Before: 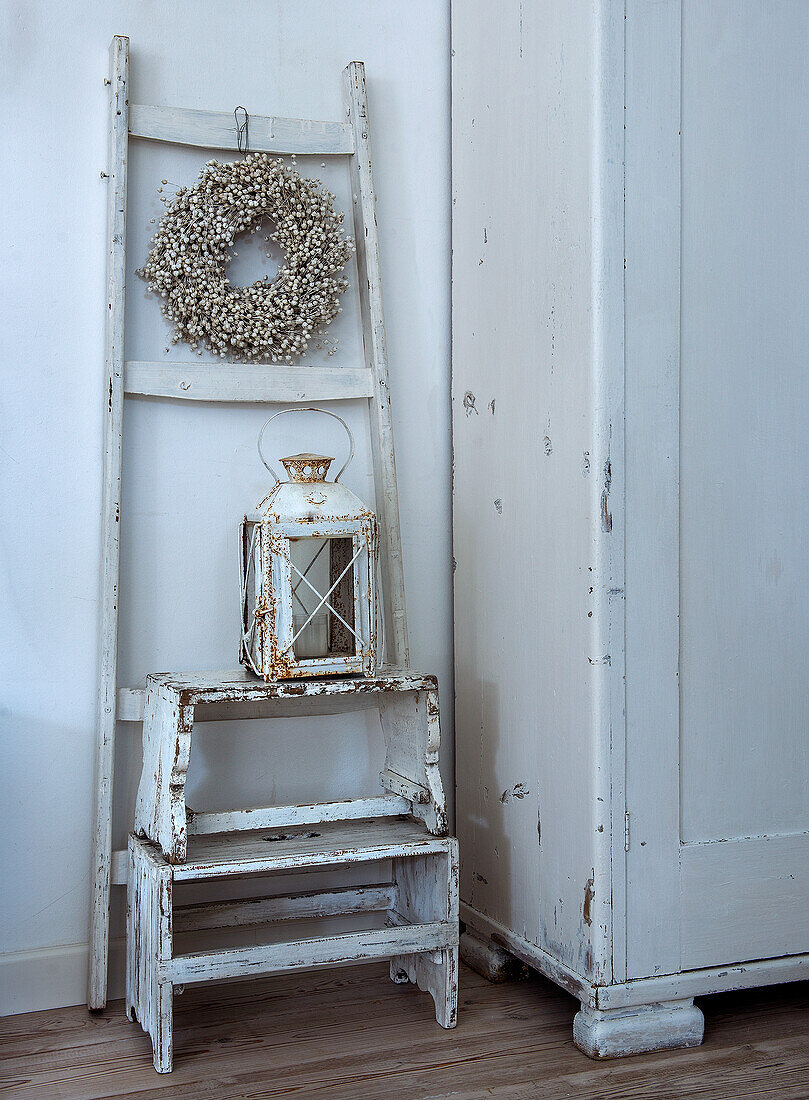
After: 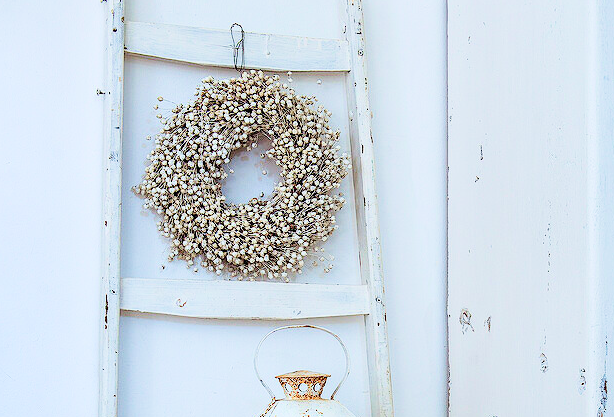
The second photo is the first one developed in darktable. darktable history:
crop: left 0.536%, top 7.634%, right 23.503%, bottom 54.374%
exposure: black level correction 0, exposure 1.2 EV, compensate highlight preservation false
tone curve: curves: ch0 [(0, 0) (0.004, 0.008) (0.077, 0.156) (0.169, 0.29) (0.774, 0.774) (1, 1)], color space Lab, independent channels, preserve colors none
contrast brightness saturation: contrast 0.212, brightness -0.101, saturation 0.209
levels: levels [0, 0.478, 1]
velvia: on, module defaults
filmic rgb: black relative exposure -7.65 EV, white relative exposure 4.56 EV, hardness 3.61
